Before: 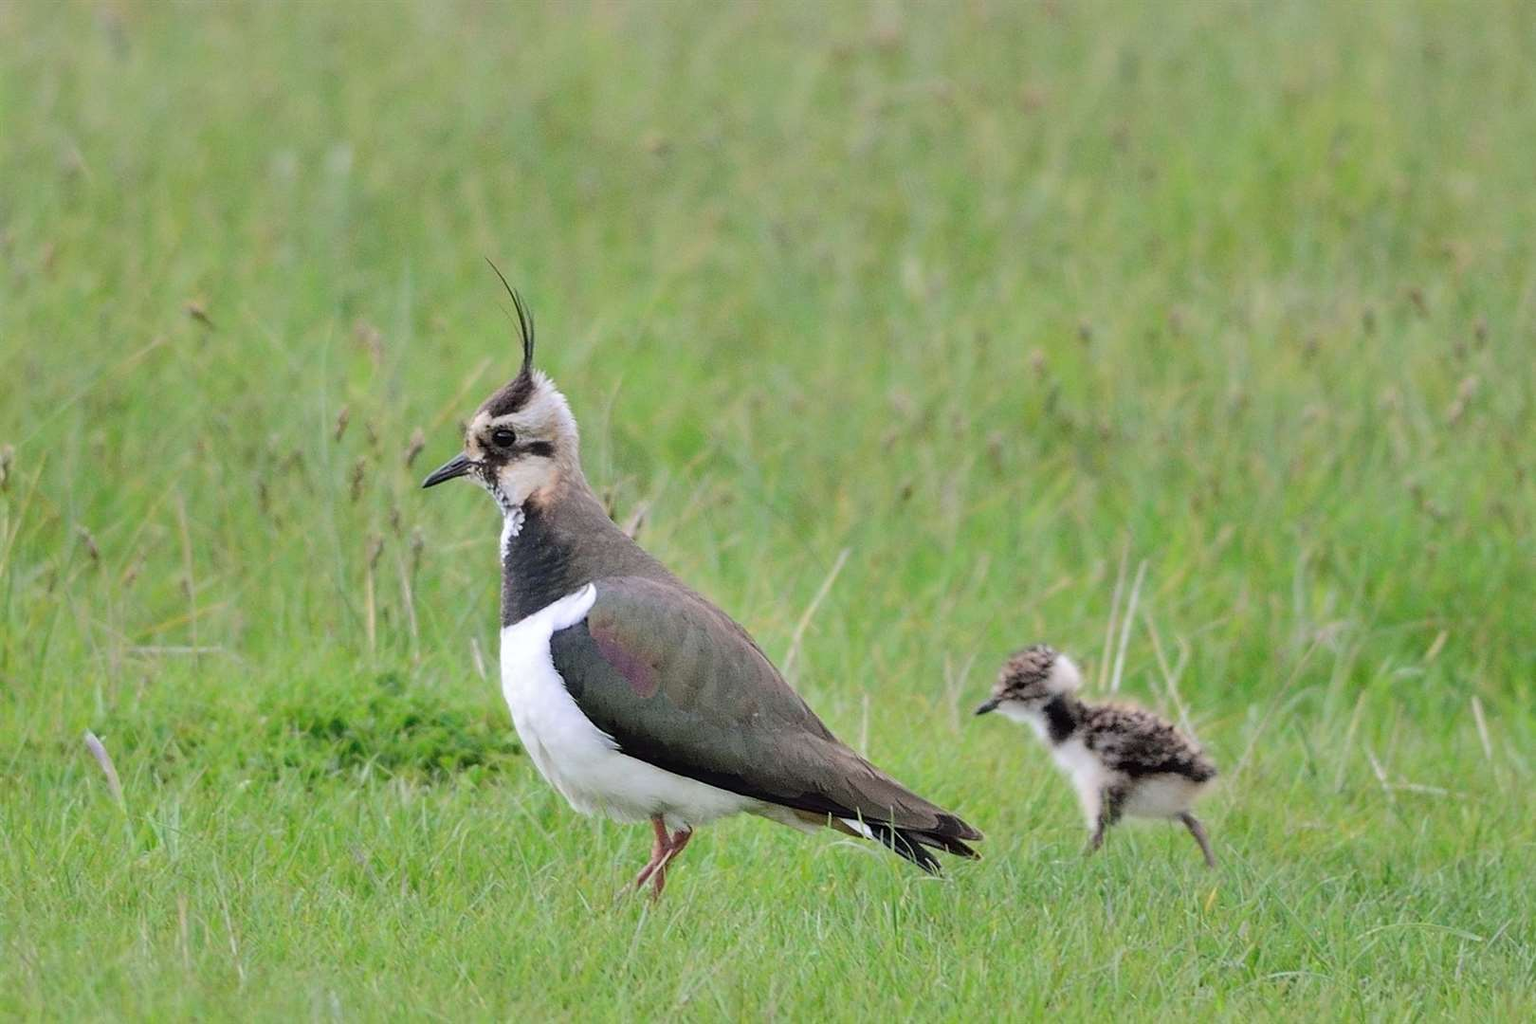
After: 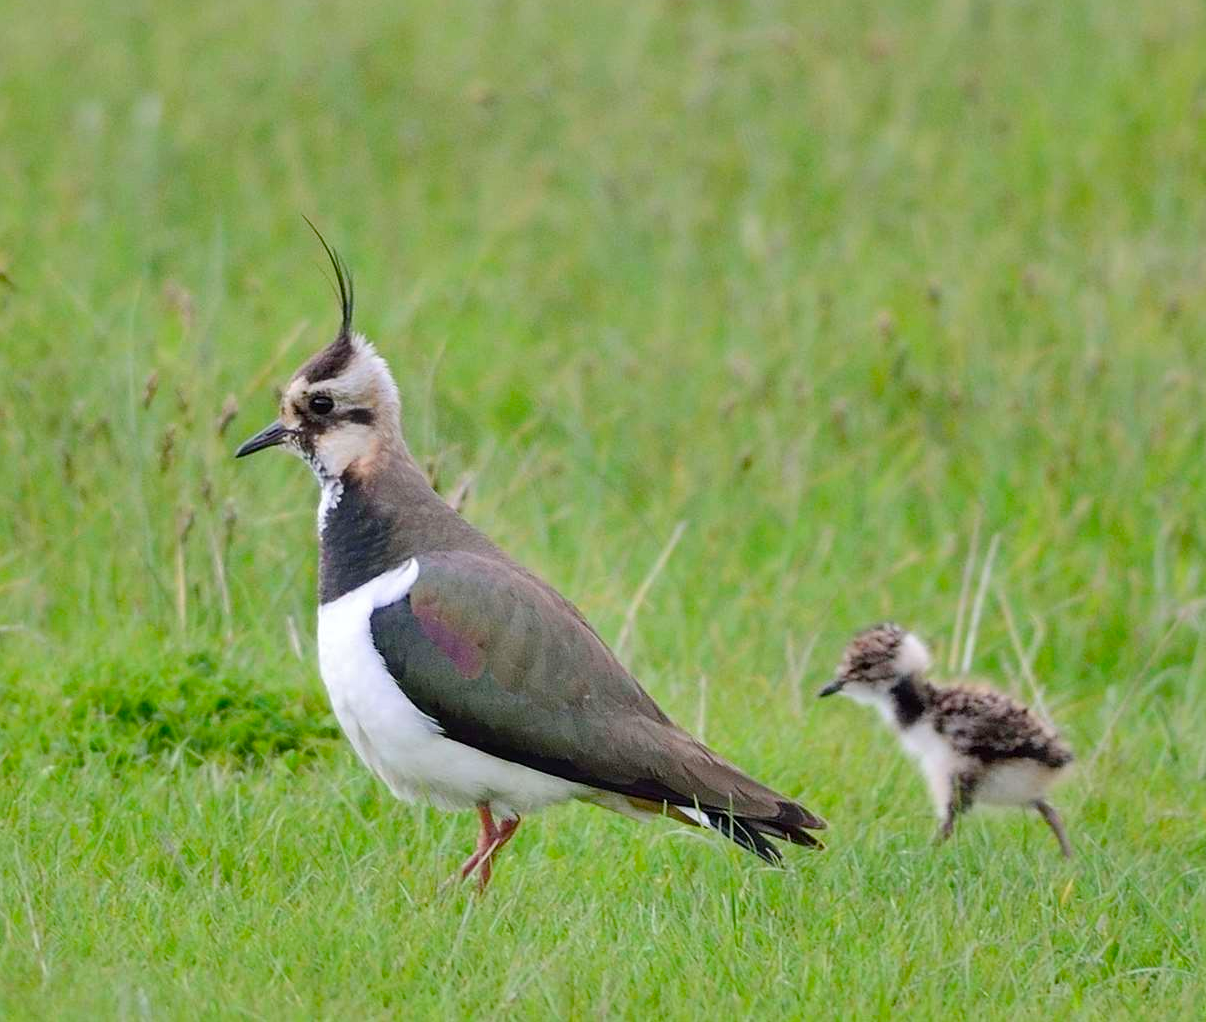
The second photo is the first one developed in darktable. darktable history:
tone equalizer: -8 EV -0.56 EV, mask exposure compensation -0.505 EV
crop and rotate: left 12.99%, top 5.351%, right 12.561%
color balance rgb: linear chroma grading › global chroma 1.217%, linear chroma grading › mid-tones -0.753%, perceptual saturation grading › global saturation 34.755%, perceptual saturation grading › highlights -29.815%, perceptual saturation grading › shadows 35.607%
